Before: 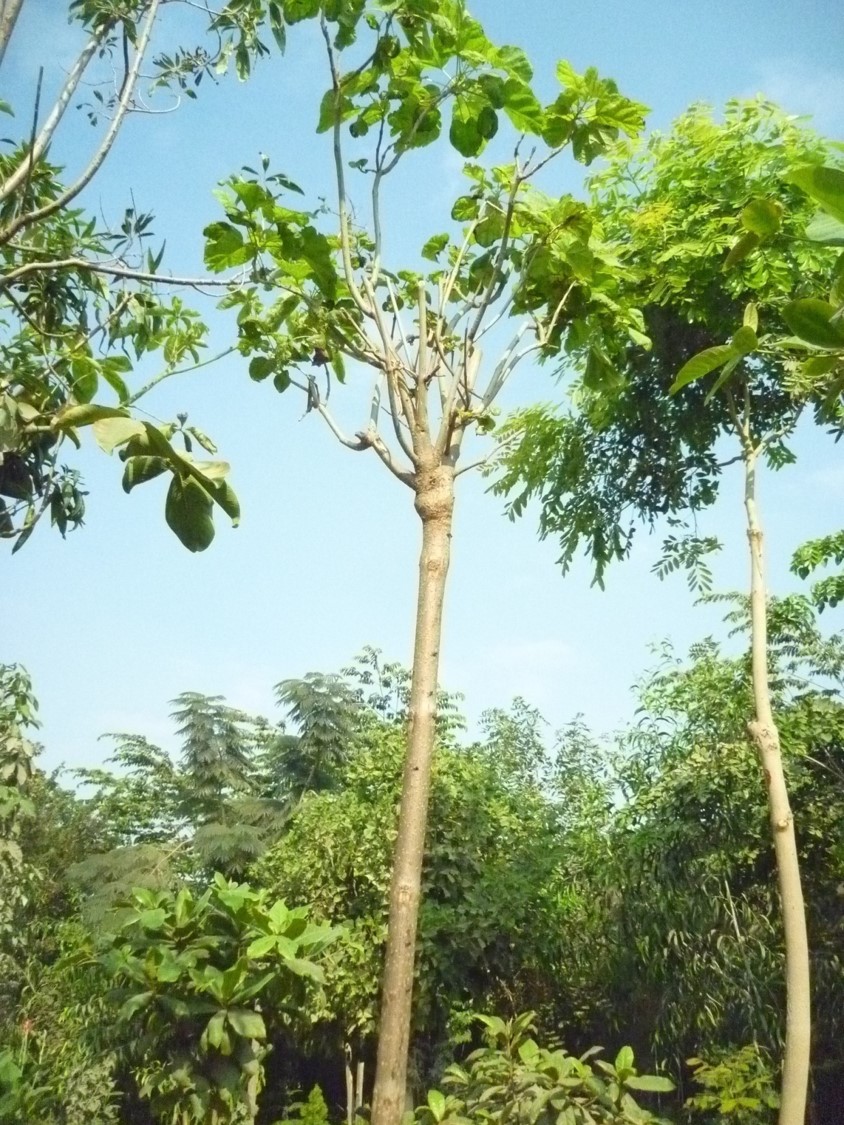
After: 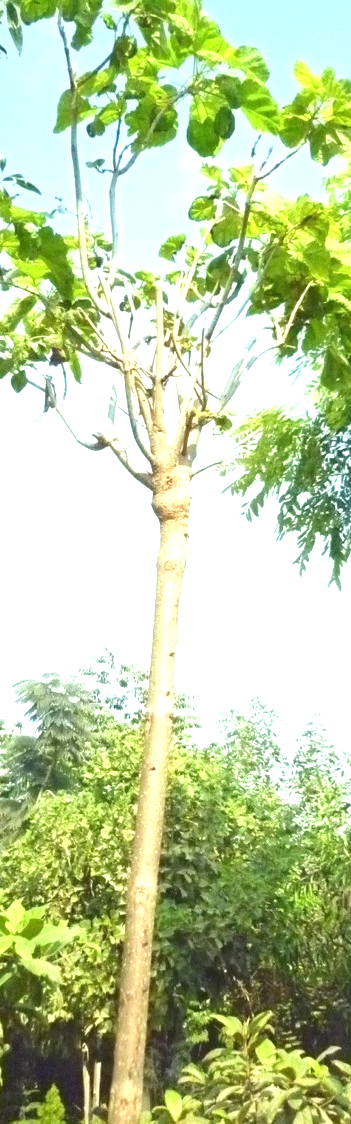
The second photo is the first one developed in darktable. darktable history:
crop: left 31.229%, right 27.105%
exposure: black level correction 0, exposure 0.953 EV, compensate exposure bias true, compensate highlight preservation false
